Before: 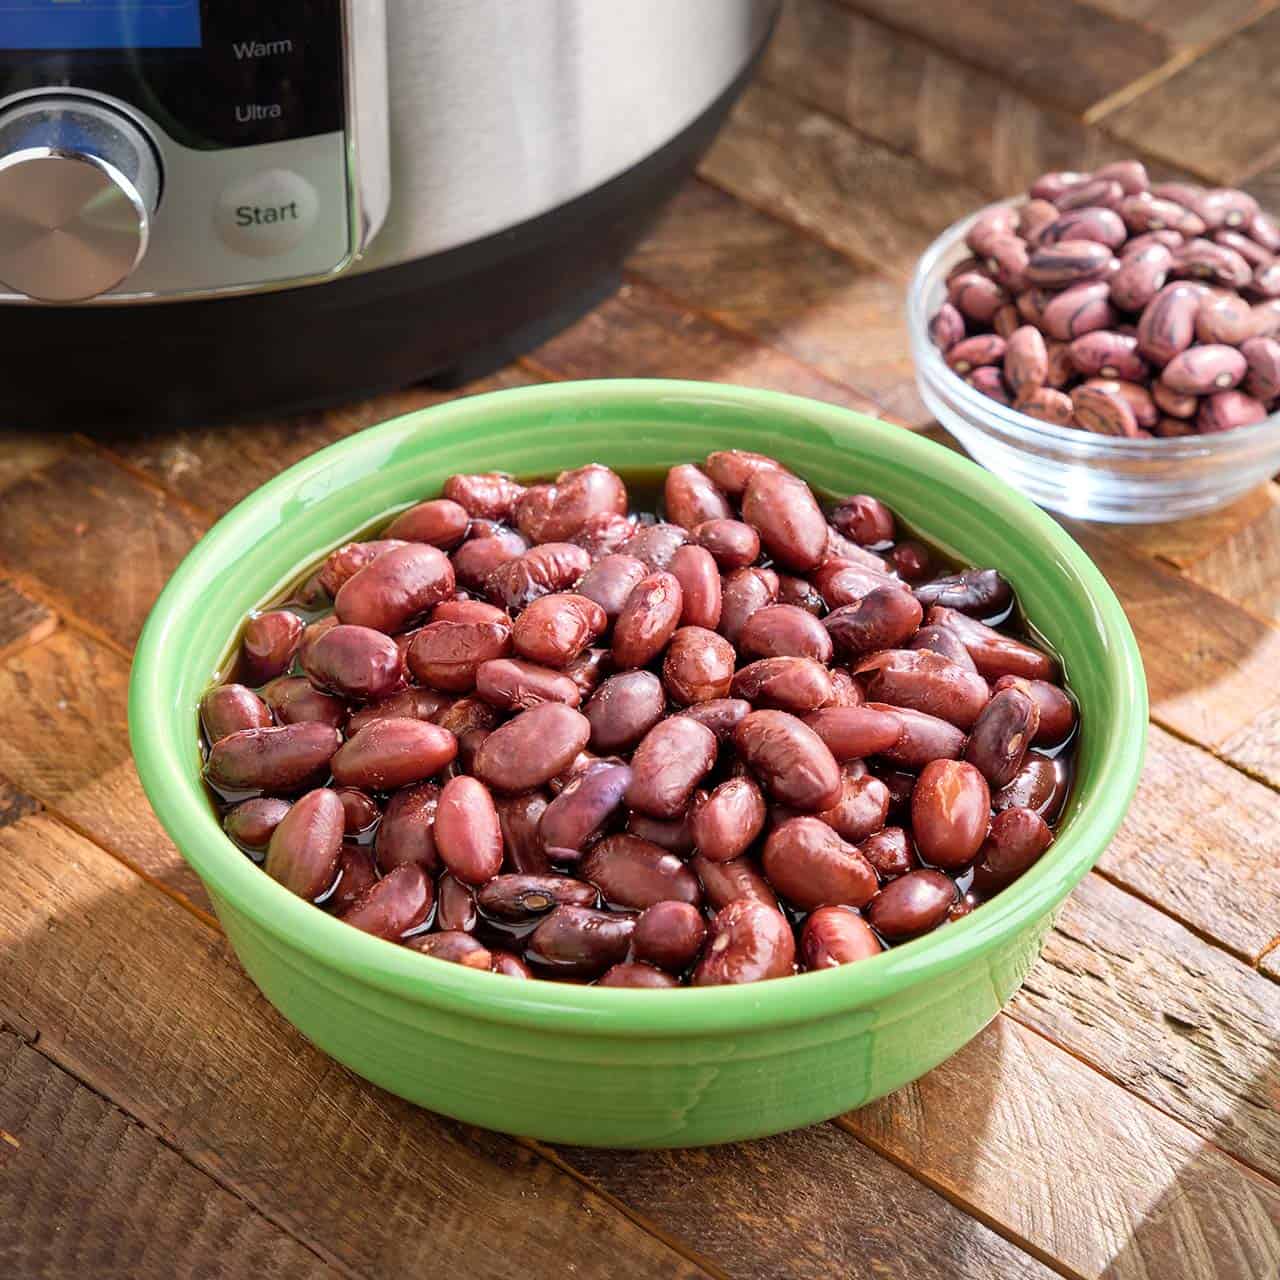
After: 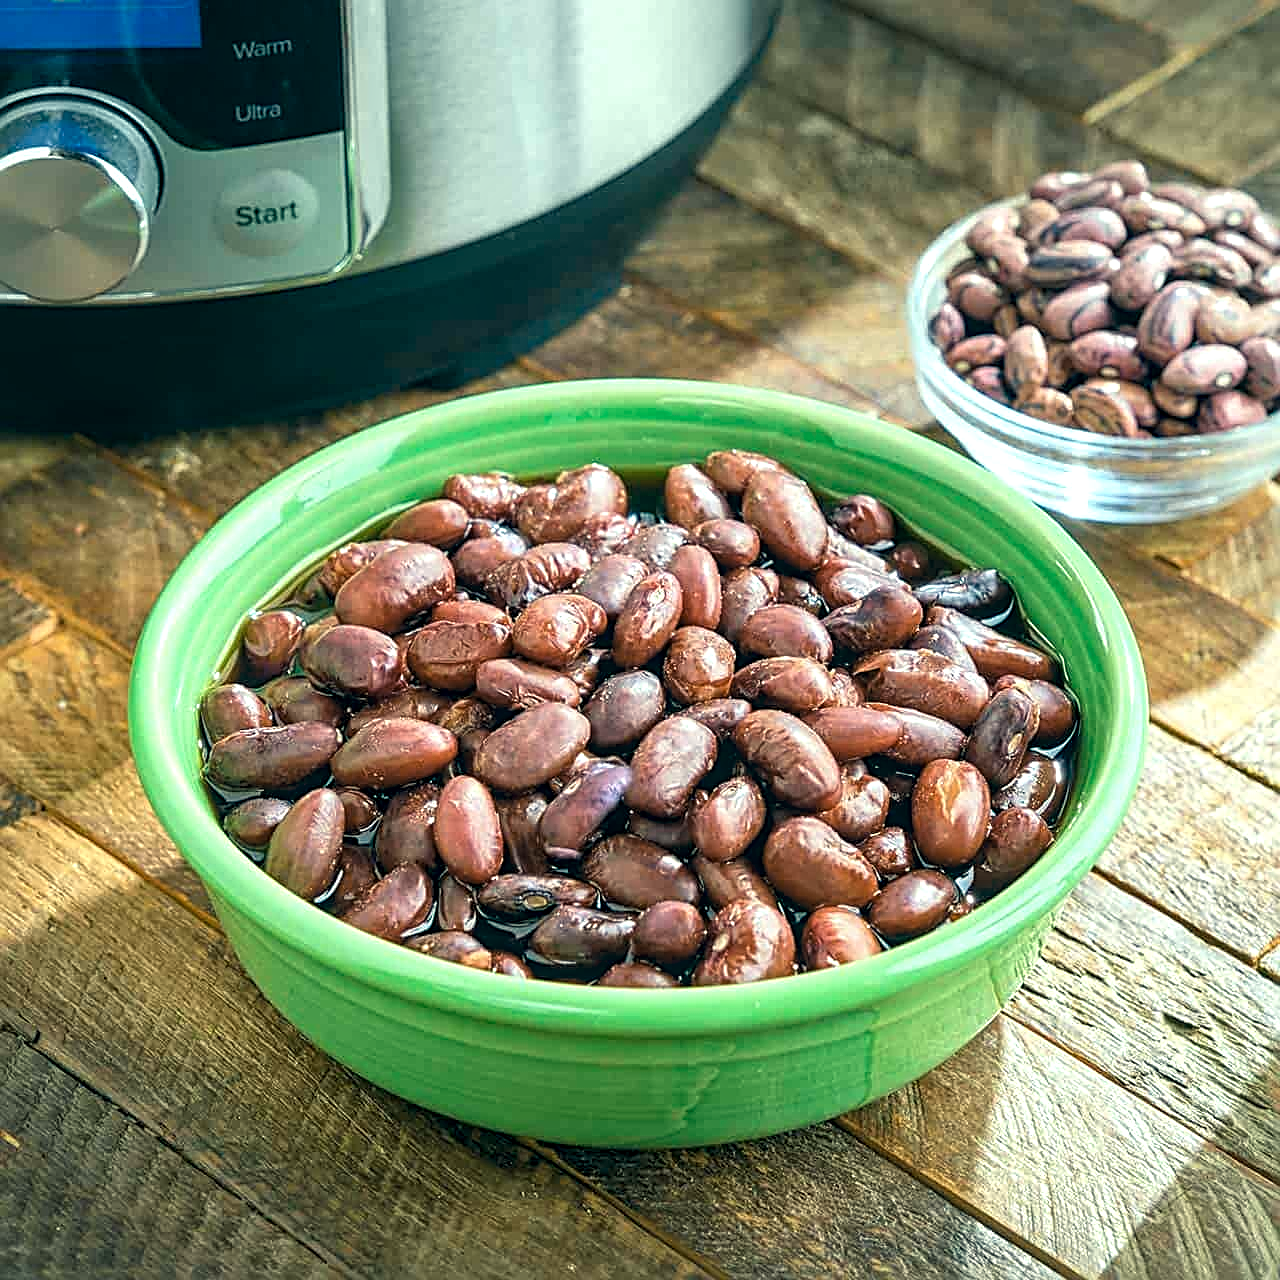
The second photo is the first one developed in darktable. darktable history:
local contrast: detail 130%
exposure: exposure 0.2 EV, compensate highlight preservation false
sharpen: radius 2.584, amount 0.688
color correction: highlights a* -20.08, highlights b* 9.8, shadows a* -20.4, shadows b* -10.76
white balance: red 1.05, blue 1.072
